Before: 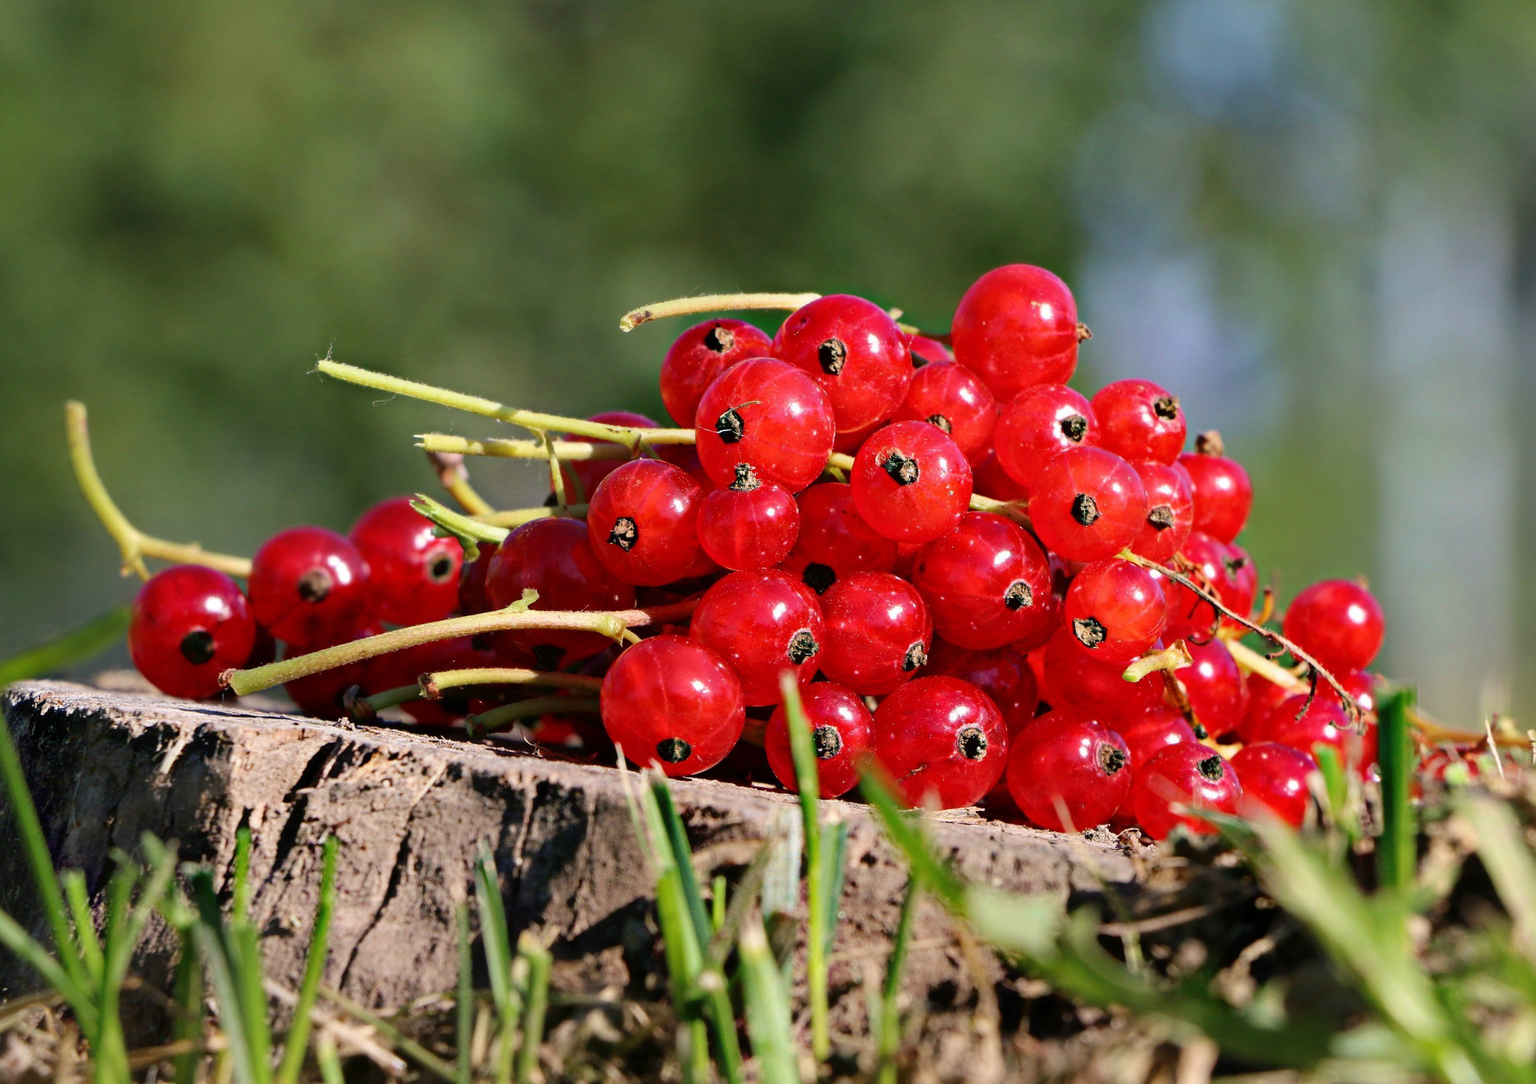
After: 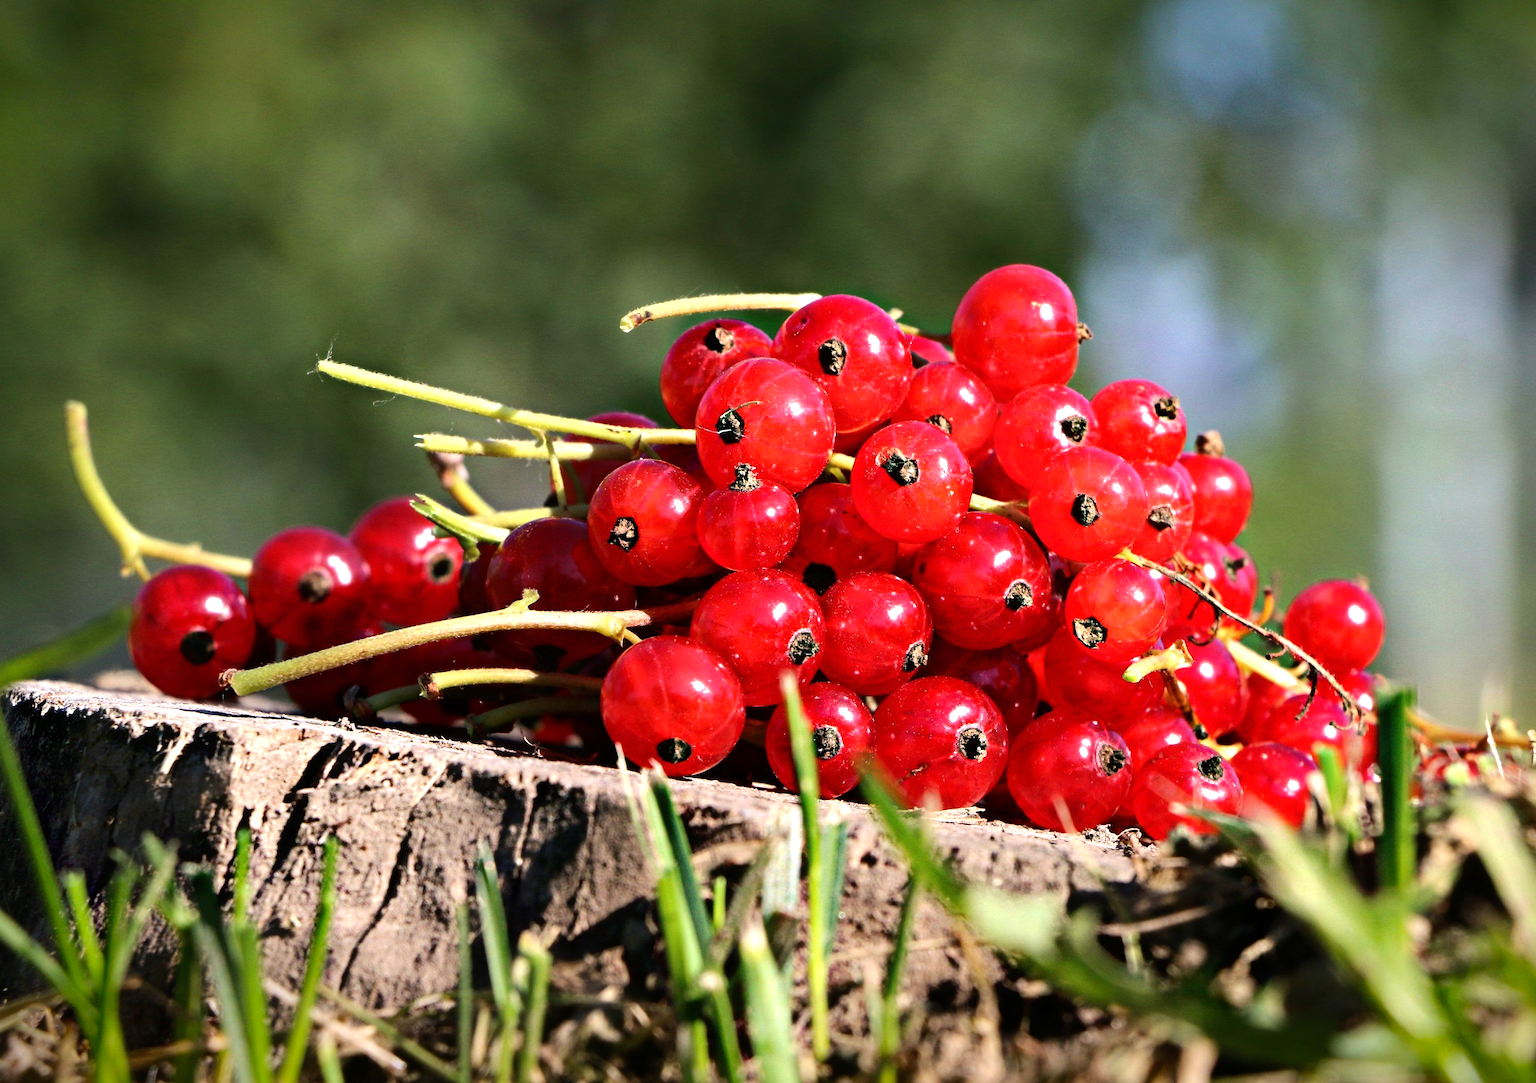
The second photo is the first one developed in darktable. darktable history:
tone equalizer: -8 EV -0.75 EV, -7 EV -0.7 EV, -6 EV -0.6 EV, -5 EV -0.4 EV, -3 EV 0.4 EV, -2 EV 0.6 EV, -1 EV 0.7 EV, +0 EV 0.75 EV, edges refinement/feathering 500, mask exposure compensation -1.57 EV, preserve details no
vignetting: fall-off start 98.29%, fall-off radius 100%, brightness -1, saturation 0.5, width/height ratio 1.428
